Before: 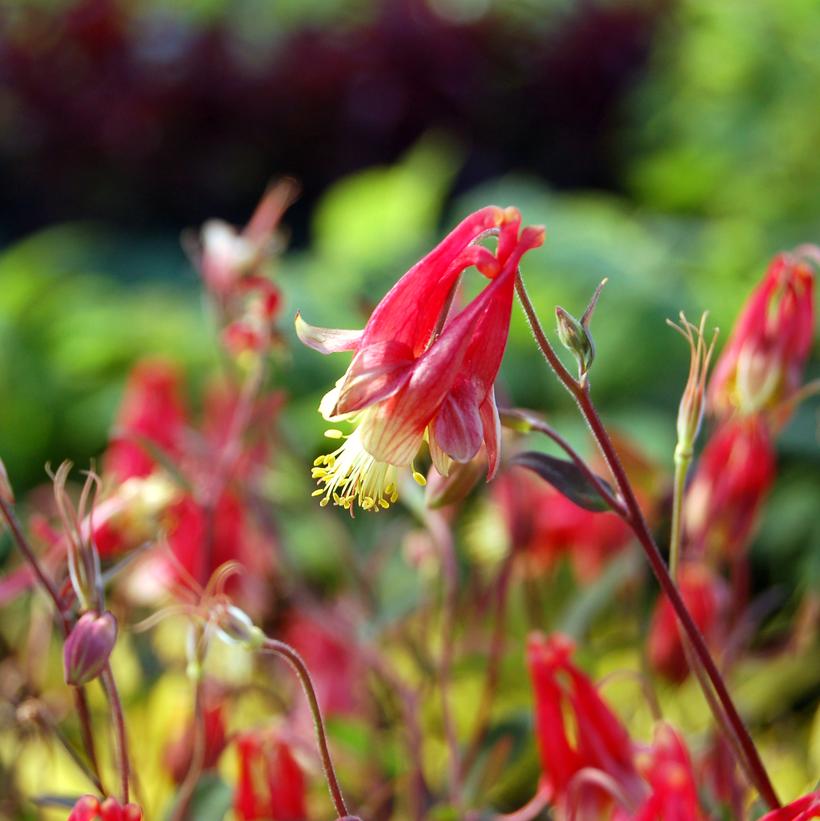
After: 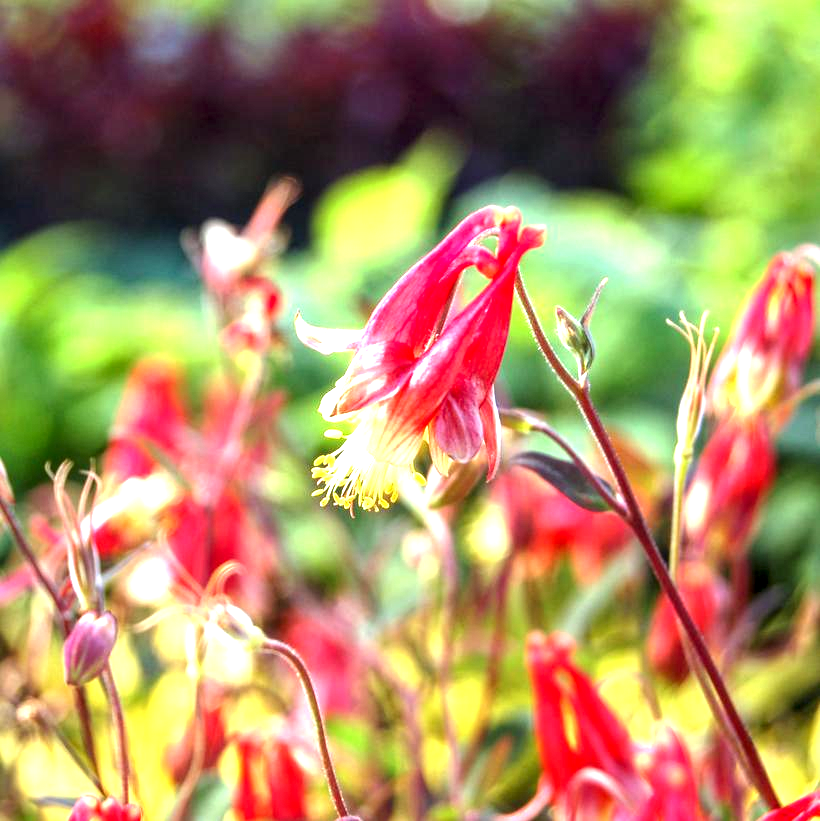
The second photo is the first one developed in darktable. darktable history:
local contrast: detail 130%
exposure: black level correction 0, exposure 1.379 EV, compensate exposure bias true, compensate highlight preservation false
